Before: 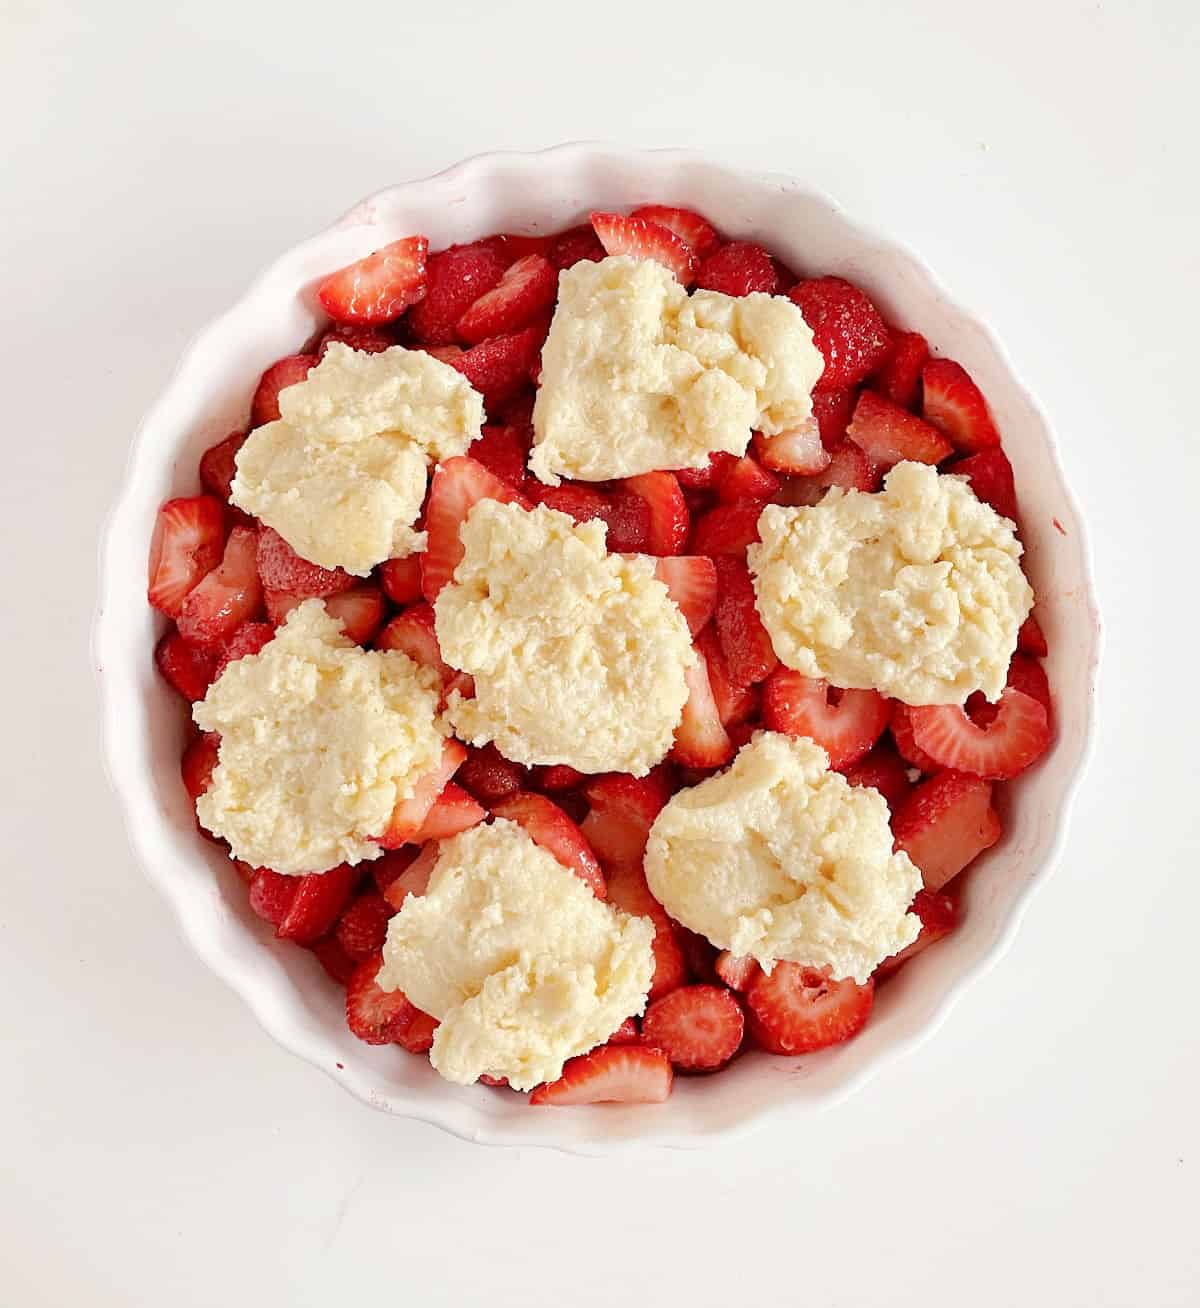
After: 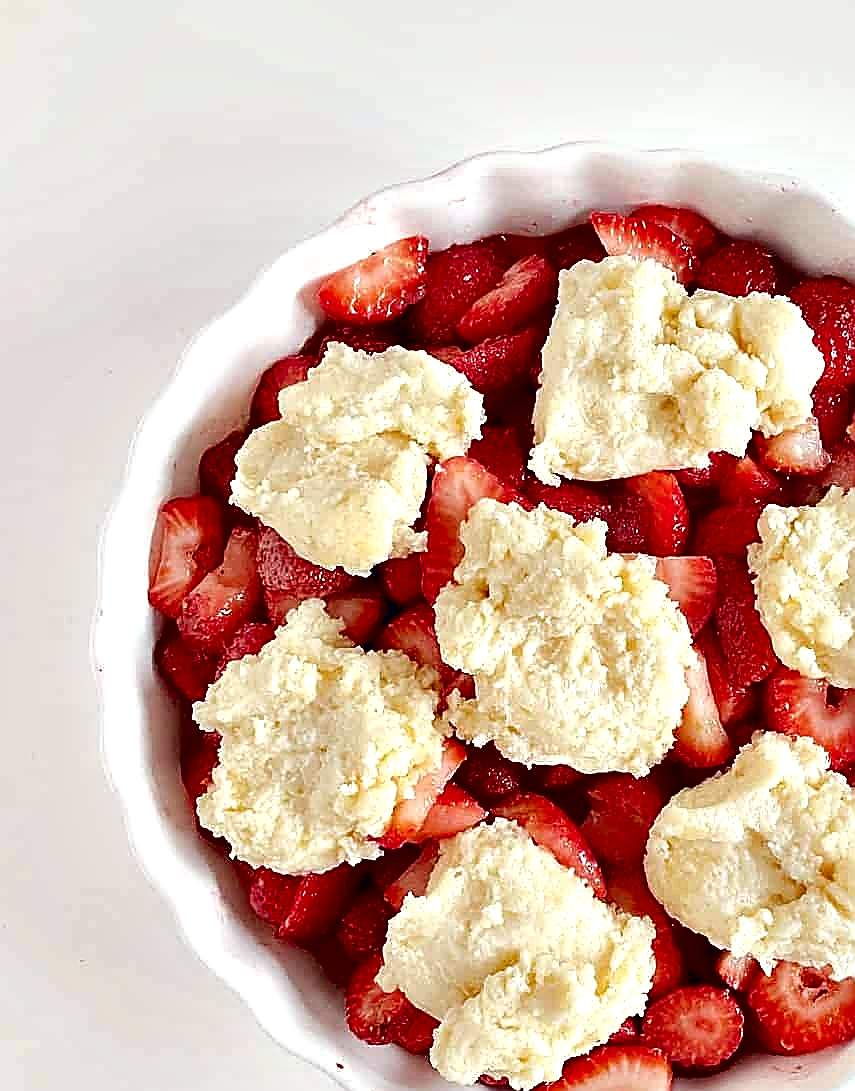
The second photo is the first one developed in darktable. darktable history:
local contrast: mode bilateral grid, contrast 19, coarseness 50, detail 119%, midtone range 0.2
contrast equalizer: octaves 7, y [[0.6 ×6], [0.55 ×6], [0 ×6], [0 ×6], [0 ×6]]
crop: right 28.704%, bottom 16.589%
sharpen: radius 1.427, amount 1.242, threshold 0.747
